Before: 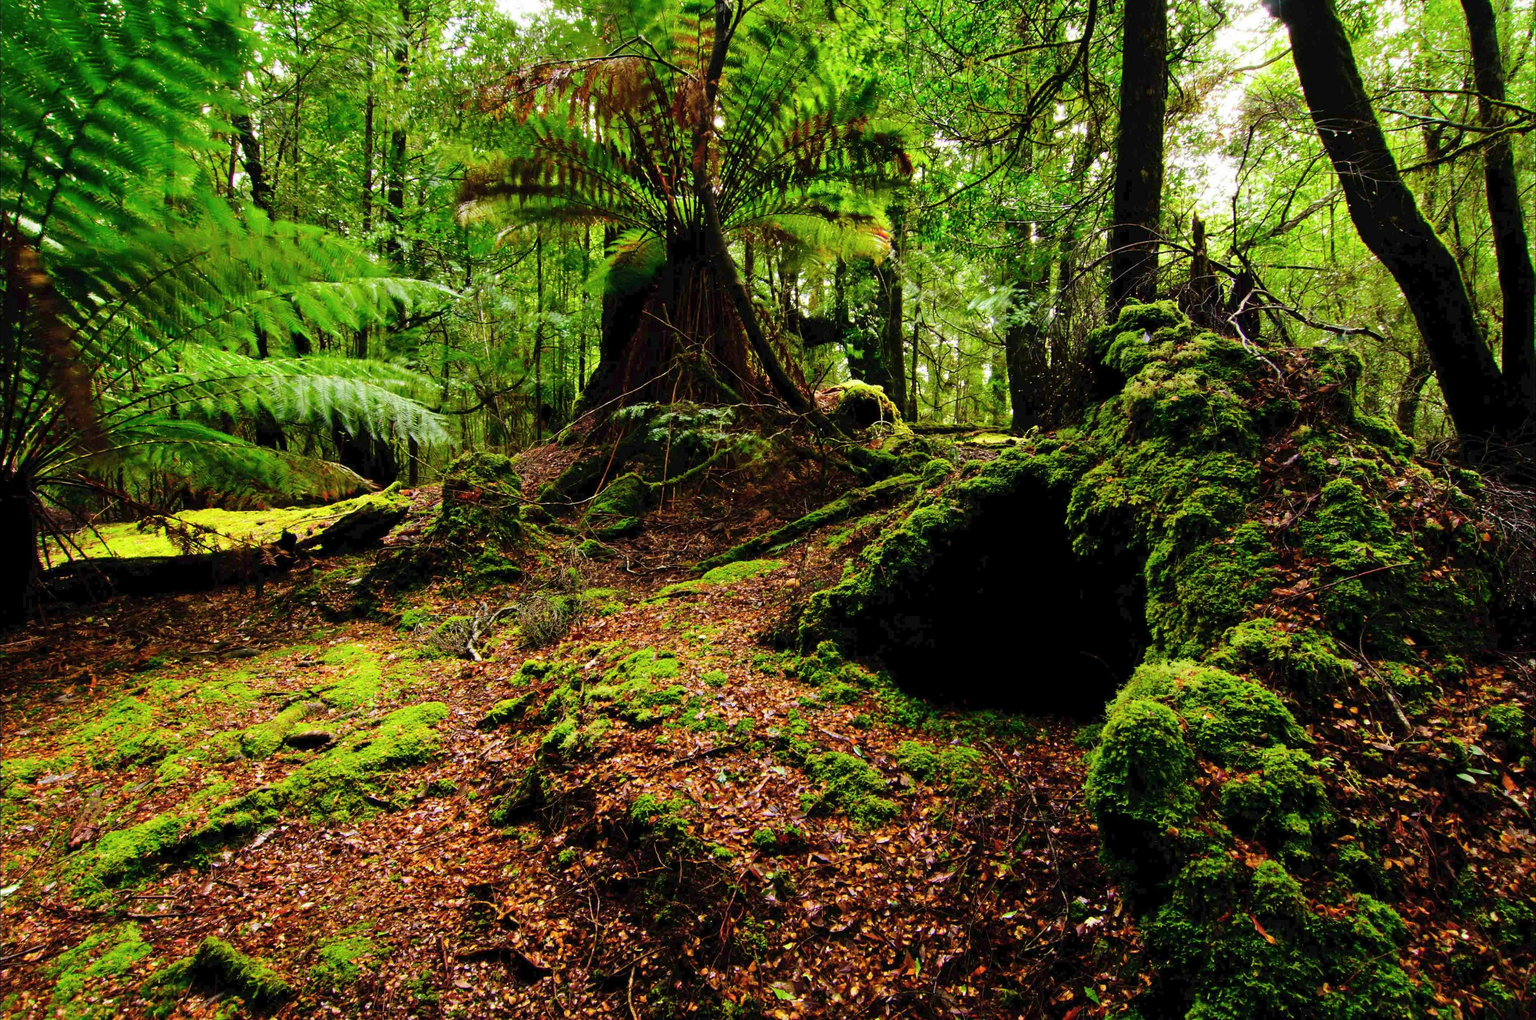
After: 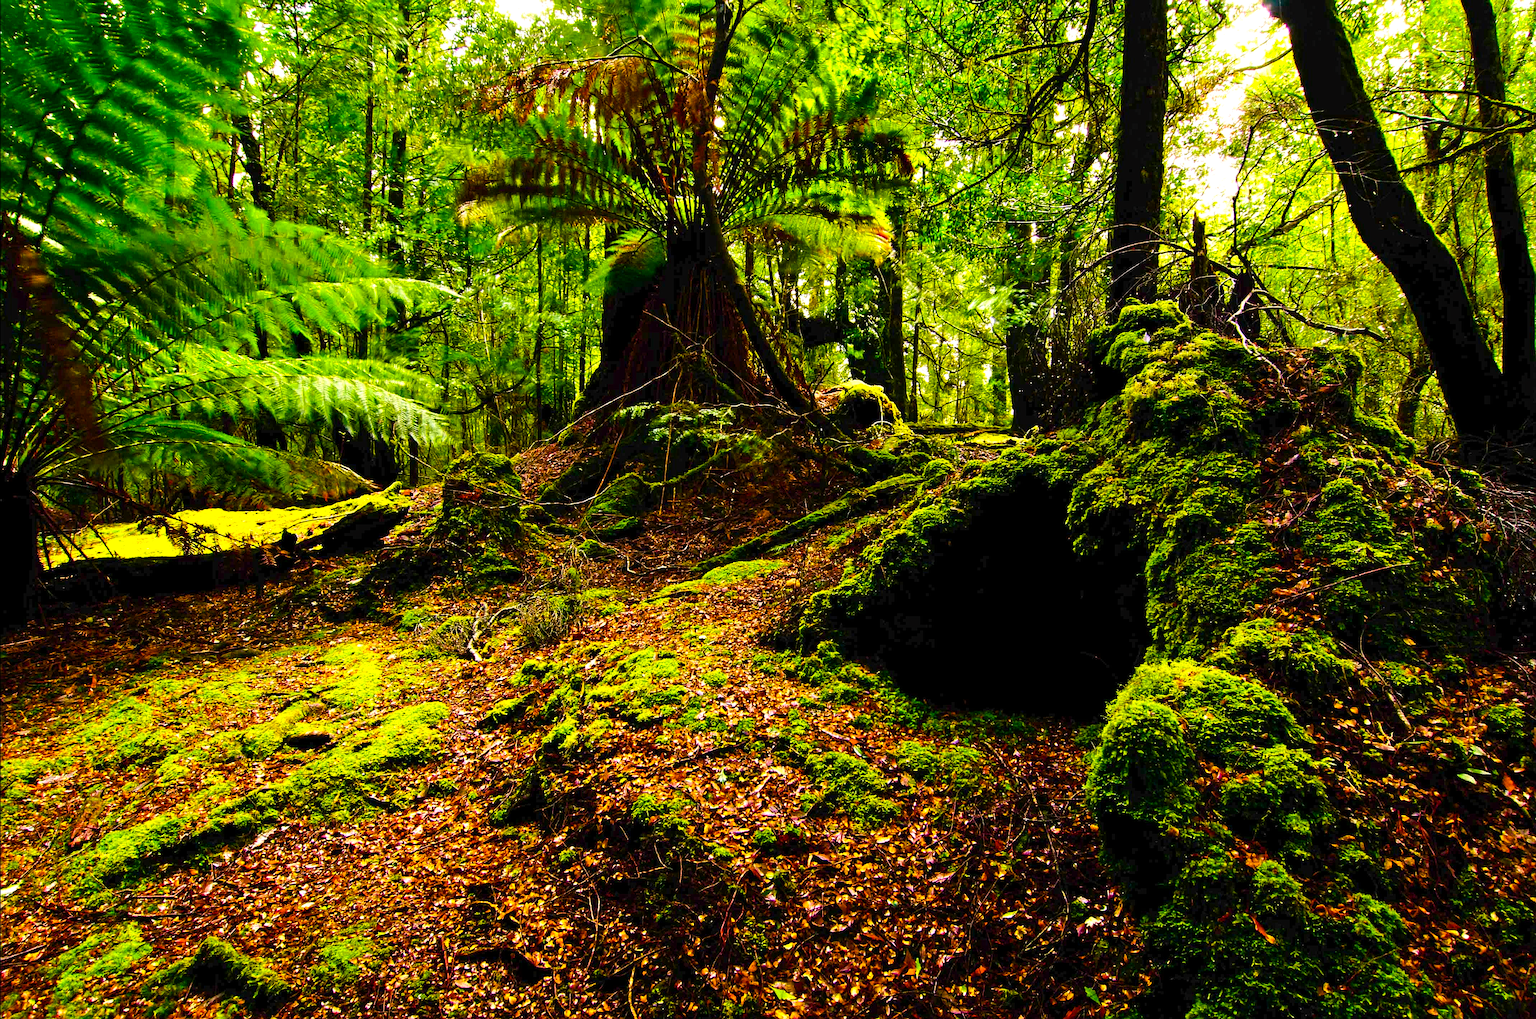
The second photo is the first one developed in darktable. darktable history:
sharpen: on, module defaults
velvia: on, module defaults
tone curve: curves: ch0 [(0, 0) (0.003, 0.003) (0.011, 0.011) (0.025, 0.025) (0.044, 0.044) (0.069, 0.069) (0.1, 0.099) (0.136, 0.135) (0.177, 0.176) (0.224, 0.223) (0.277, 0.275) (0.335, 0.333) (0.399, 0.396) (0.468, 0.465) (0.543, 0.545) (0.623, 0.625) (0.709, 0.71) (0.801, 0.801) (0.898, 0.898) (1, 1)], color space Lab, independent channels, preserve colors none
color balance rgb: highlights gain › chroma 3.124%, highlights gain › hue 56.95°, linear chroma grading › global chroma 9.644%, perceptual saturation grading › global saturation 20%, perceptual saturation grading › highlights -25.841%, perceptual saturation grading › shadows 49.53%, perceptual brilliance grading › global brilliance -4.746%, perceptual brilliance grading › highlights 24.395%, perceptual brilliance grading › mid-tones 7.341%, perceptual brilliance grading › shadows -4.669%, global vibrance 41.743%
